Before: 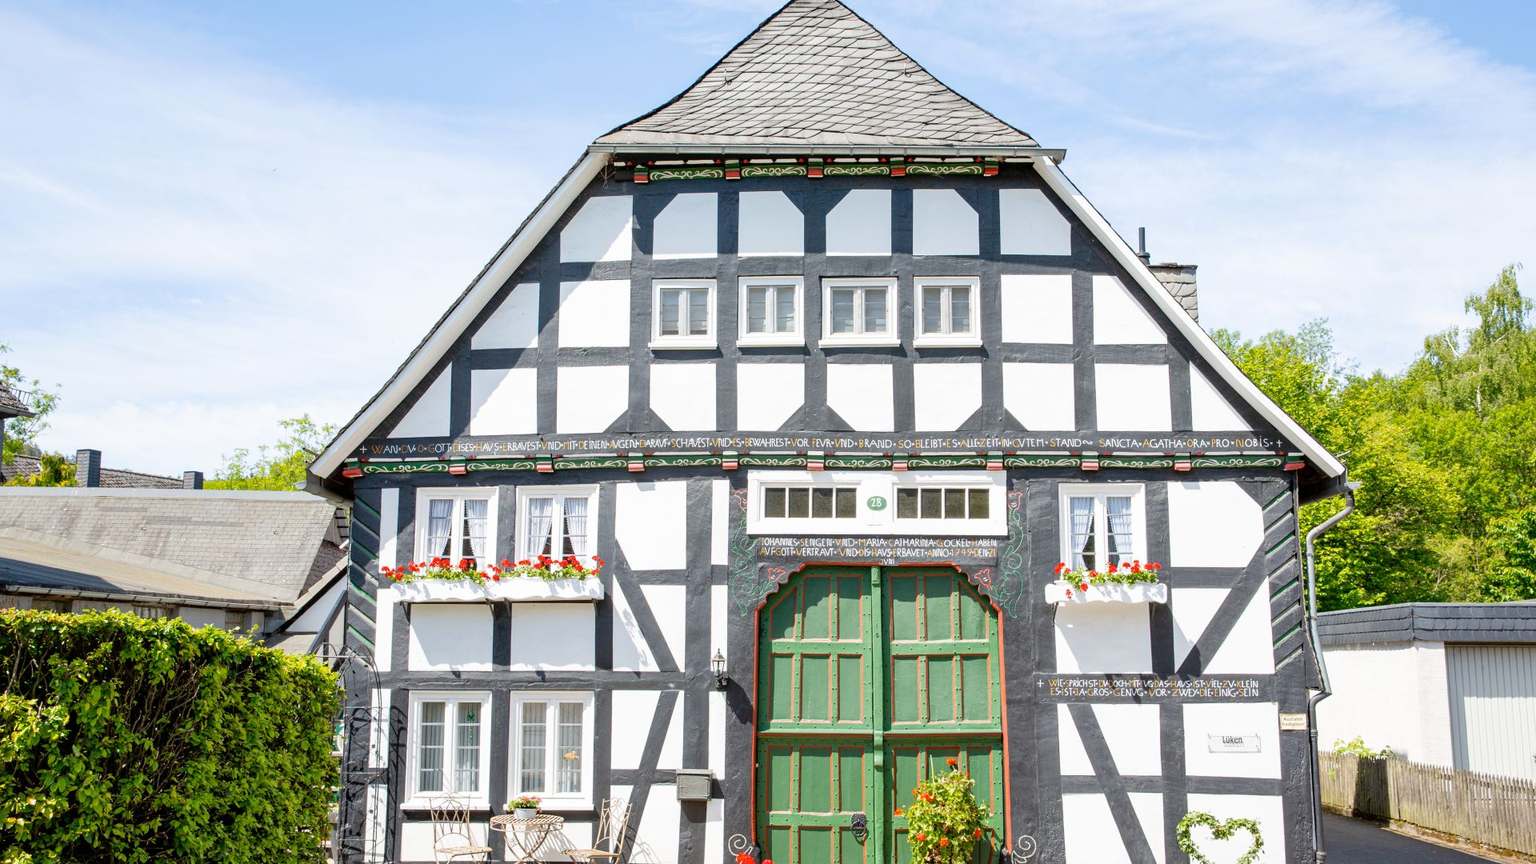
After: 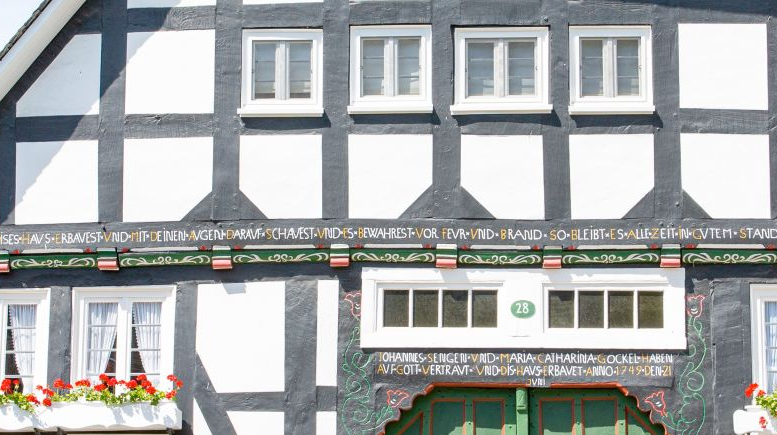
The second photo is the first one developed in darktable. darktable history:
crop: left 29.895%, top 29.634%, right 29.621%, bottom 30.03%
